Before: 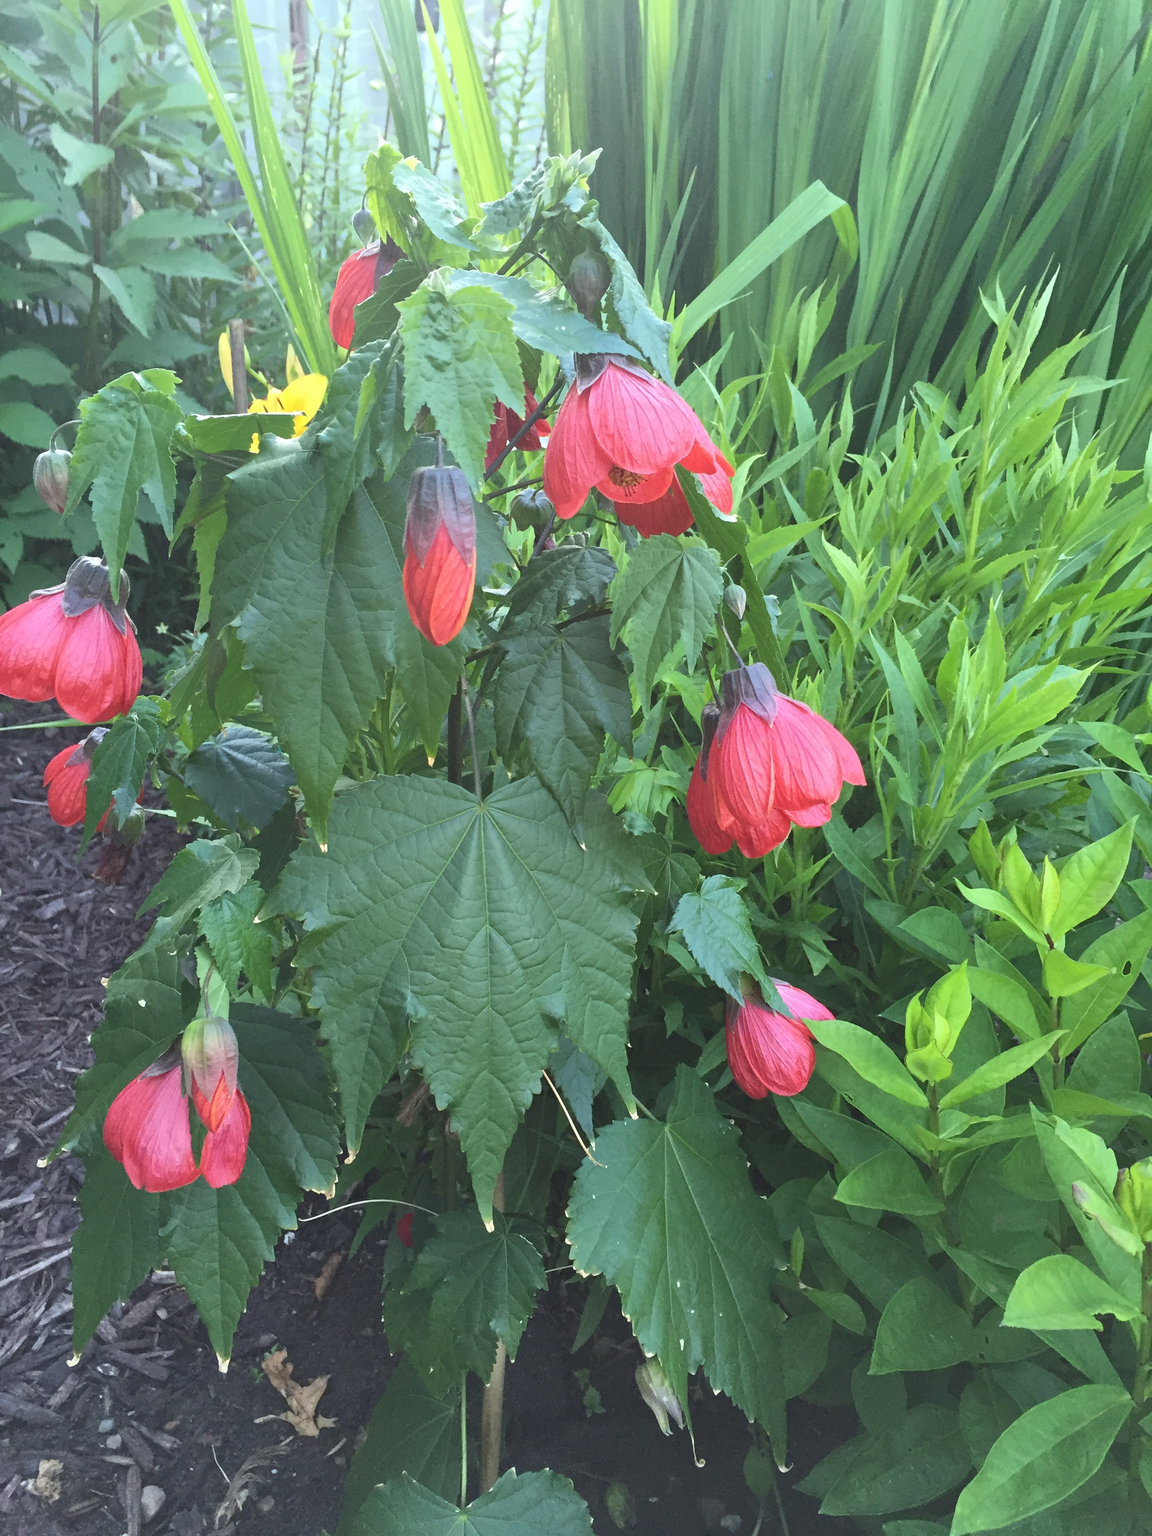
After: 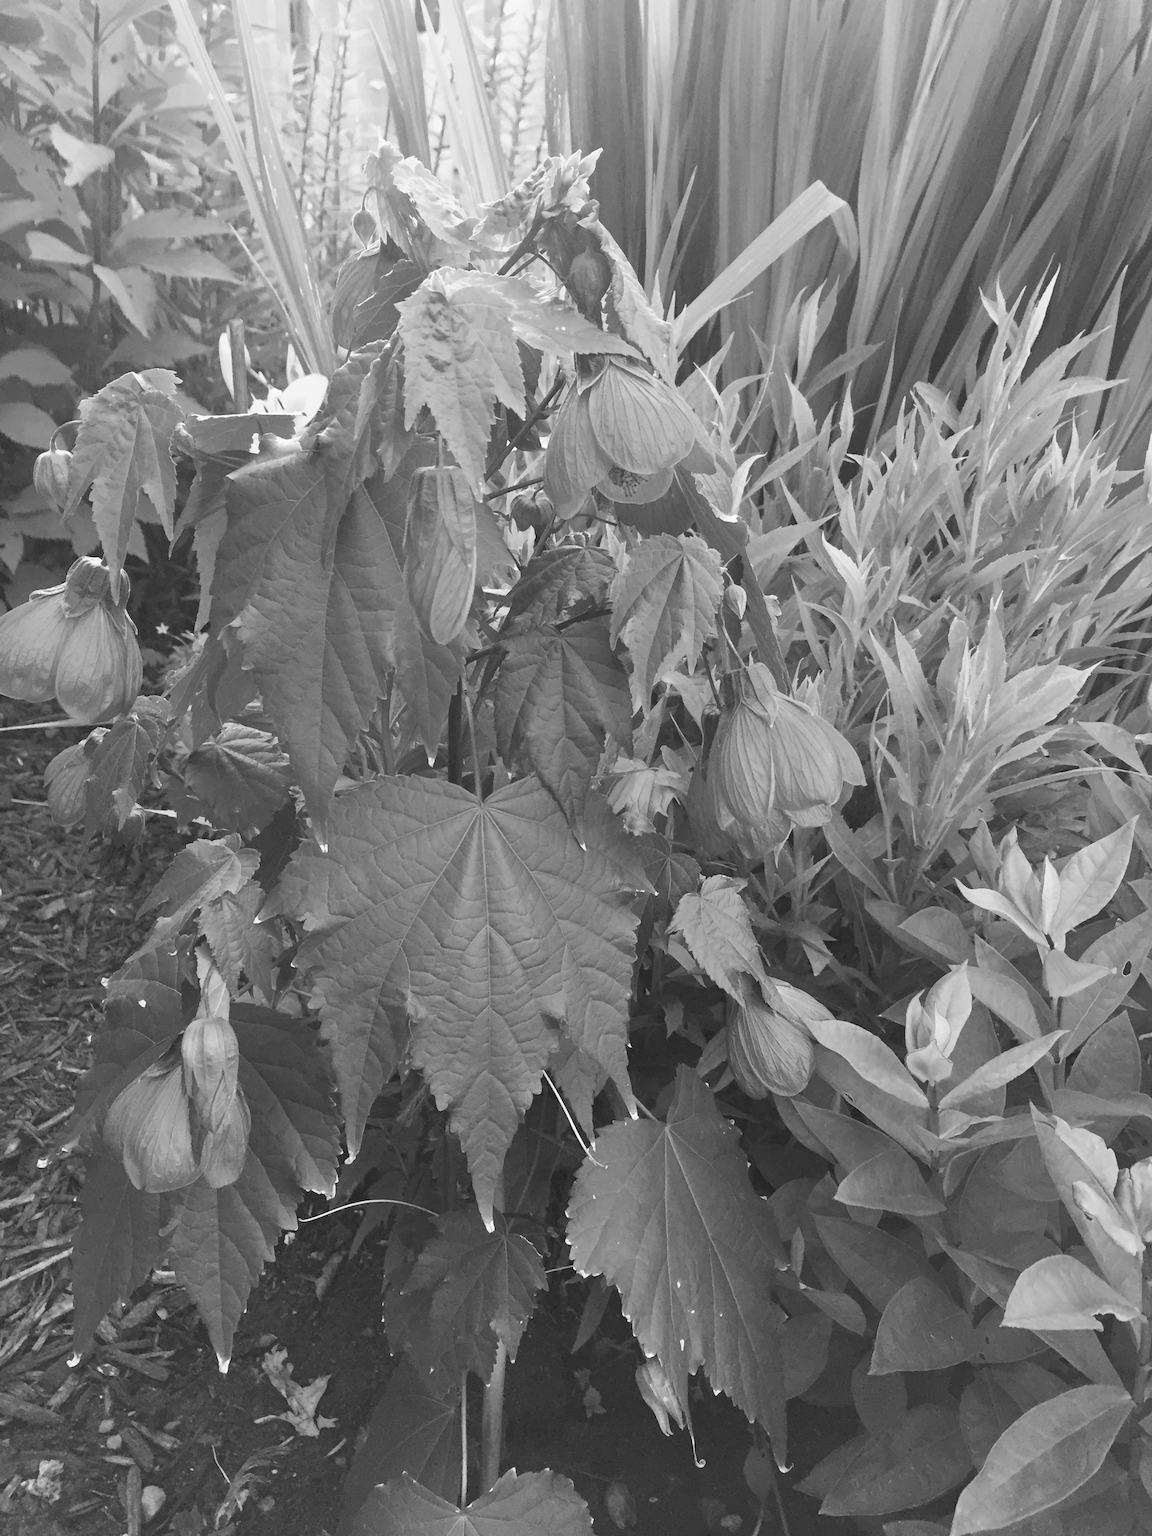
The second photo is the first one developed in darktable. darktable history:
monochrome: a 32, b 64, size 2.3
tone equalizer: on, module defaults
color balance rgb: perceptual saturation grading › global saturation 25%, global vibrance 20%
